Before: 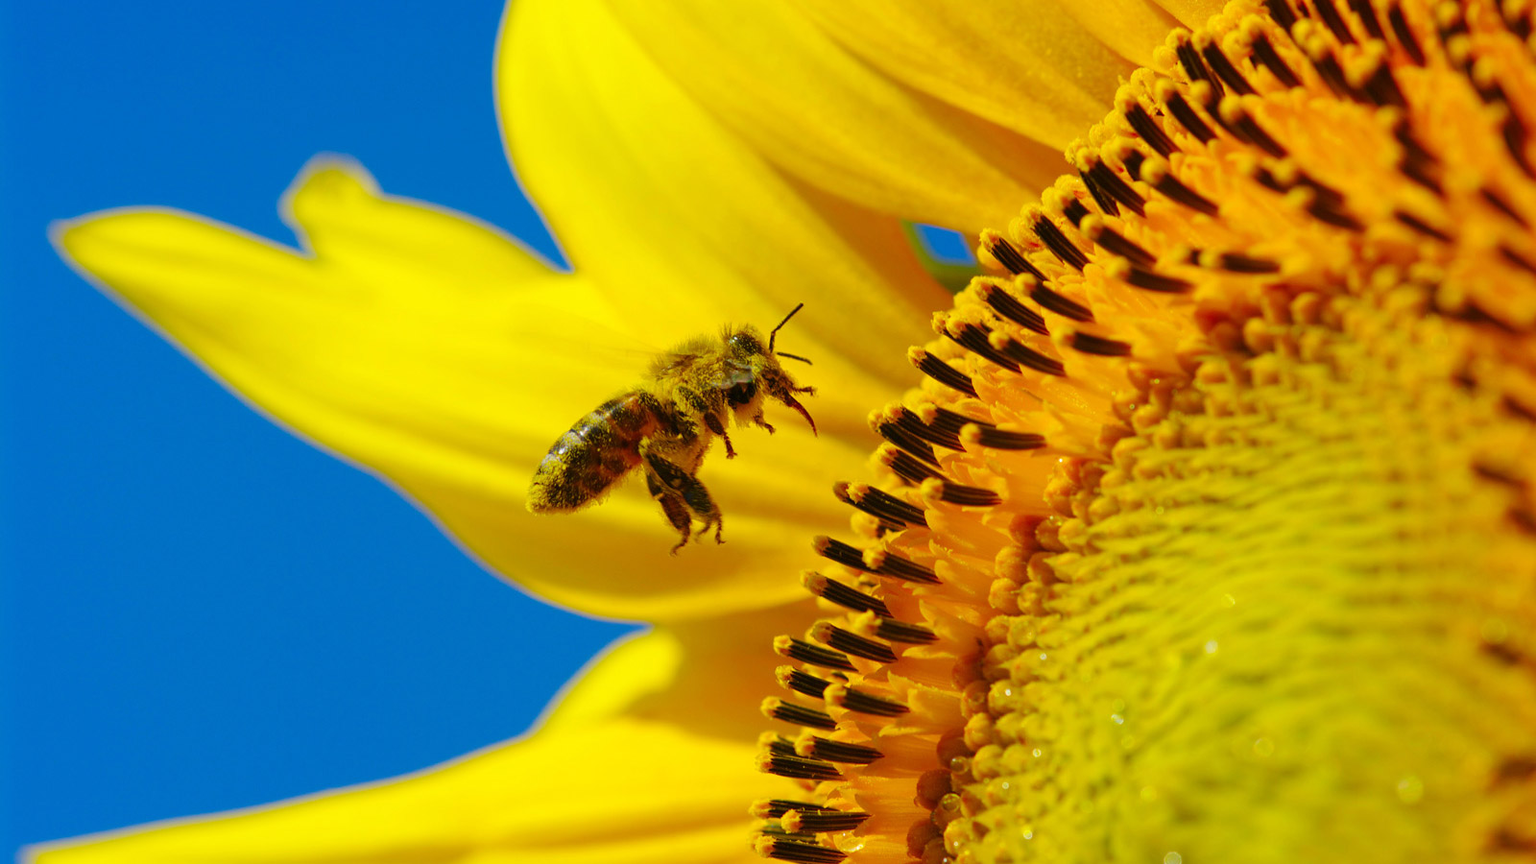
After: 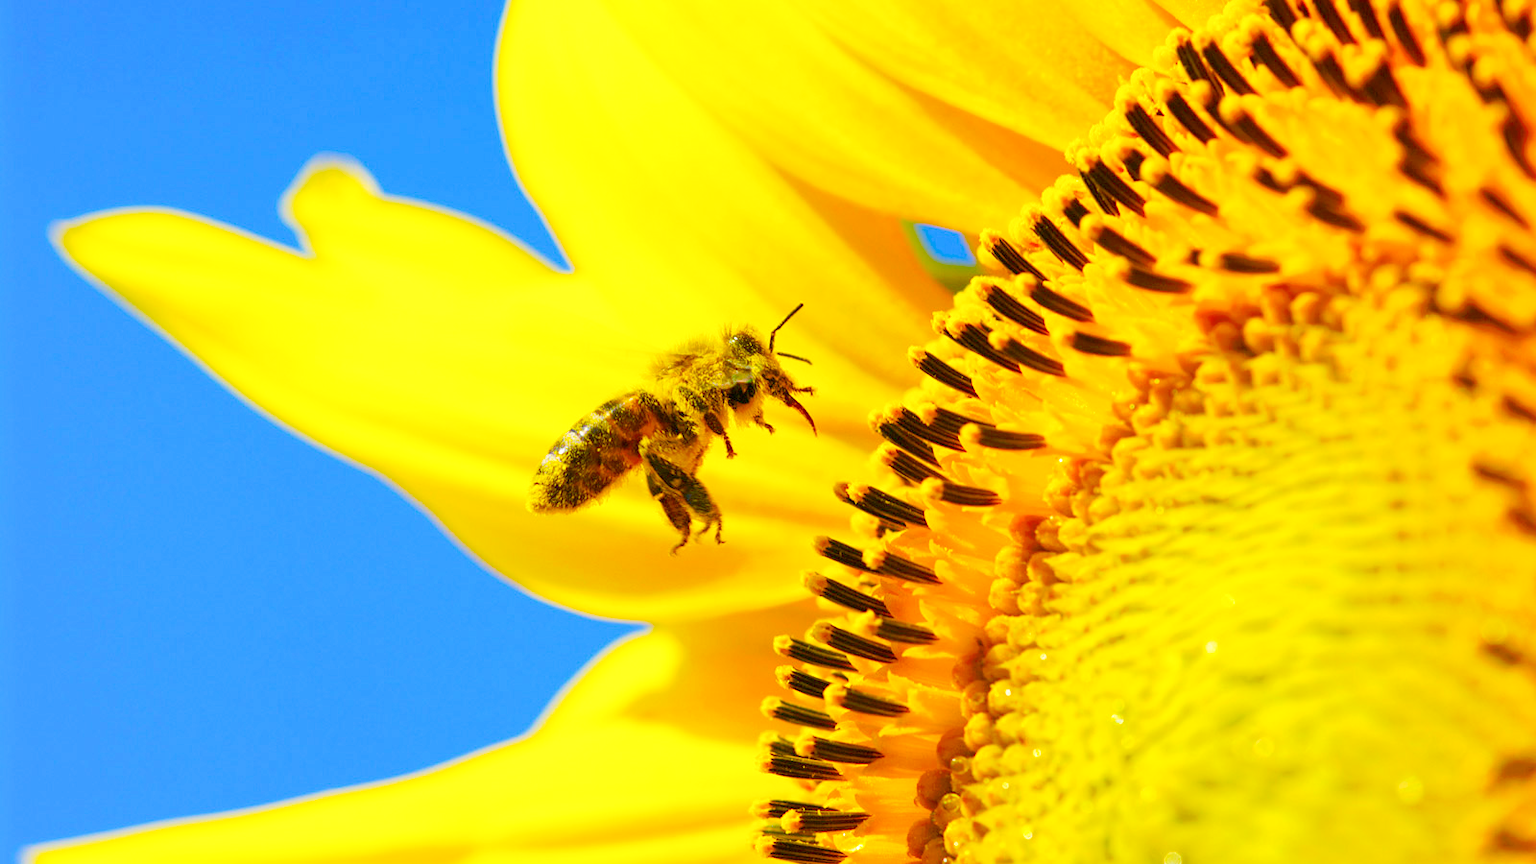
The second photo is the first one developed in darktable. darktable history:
color balance rgb: perceptual saturation grading › global saturation 20%, perceptual saturation grading › highlights 2.68%, perceptual saturation grading › shadows 50%
tone curve: curves: ch0 [(0, 0) (0.003, 0.013) (0.011, 0.017) (0.025, 0.035) (0.044, 0.093) (0.069, 0.146) (0.1, 0.179) (0.136, 0.243) (0.177, 0.294) (0.224, 0.332) (0.277, 0.412) (0.335, 0.454) (0.399, 0.531) (0.468, 0.611) (0.543, 0.669) (0.623, 0.738) (0.709, 0.823) (0.801, 0.881) (0.898, 0.951) (1, 1)], preserve colors none
exposure: black level correction 0.001, exposure 0.5 EV, compensate exposure bias true, compensate highlight preservation false
